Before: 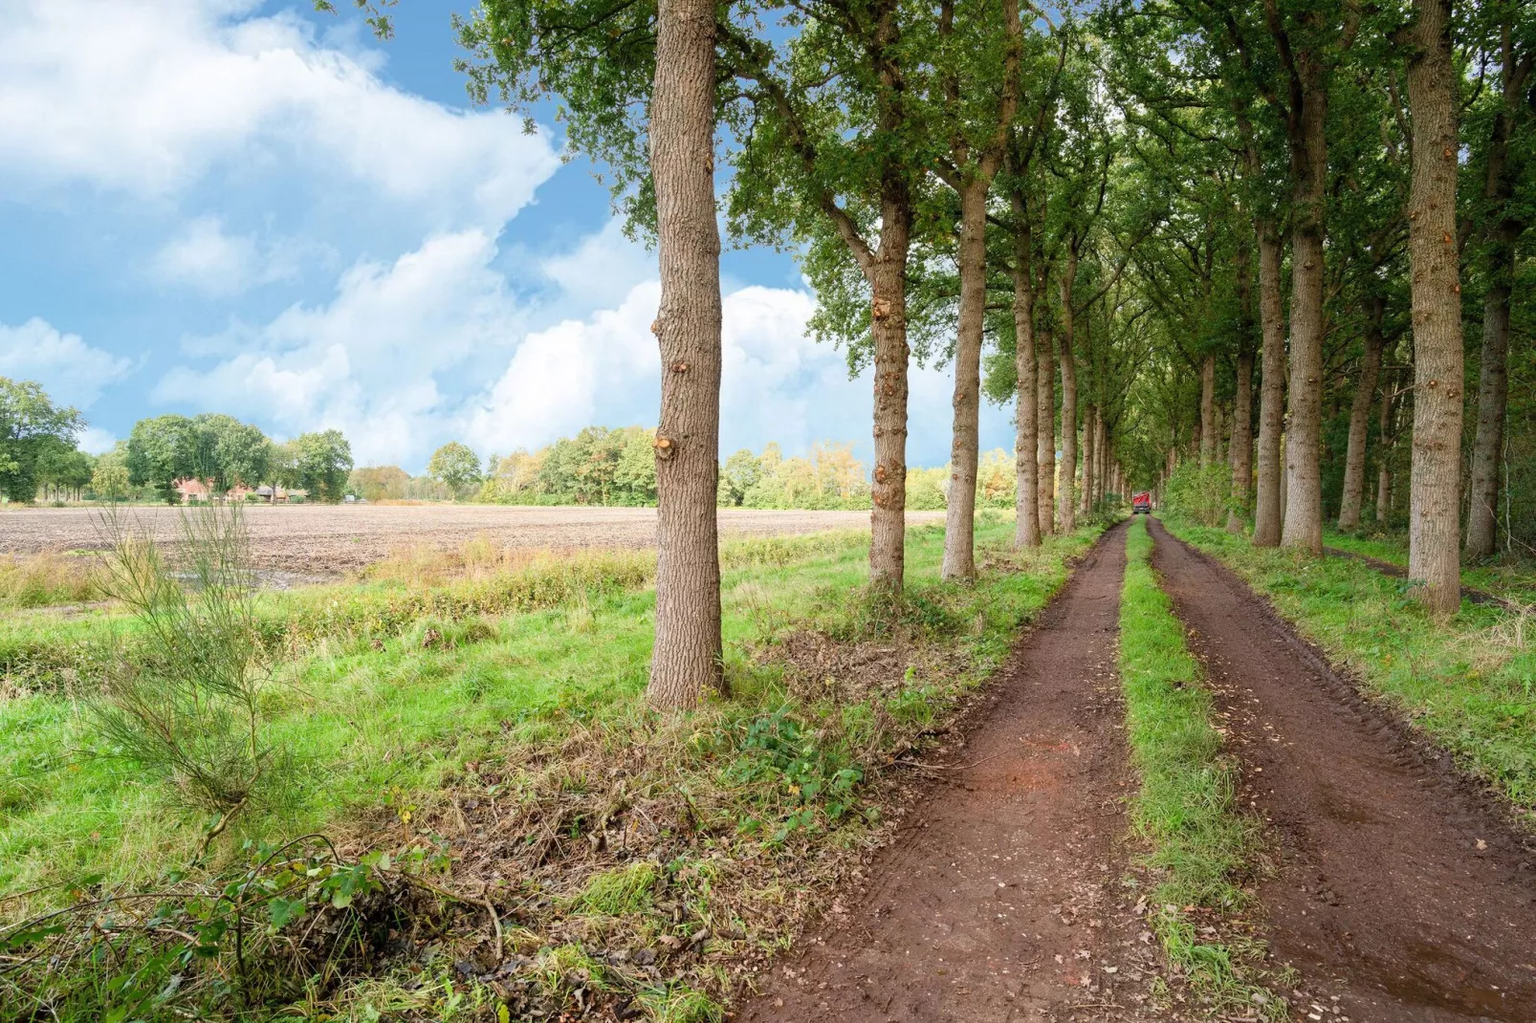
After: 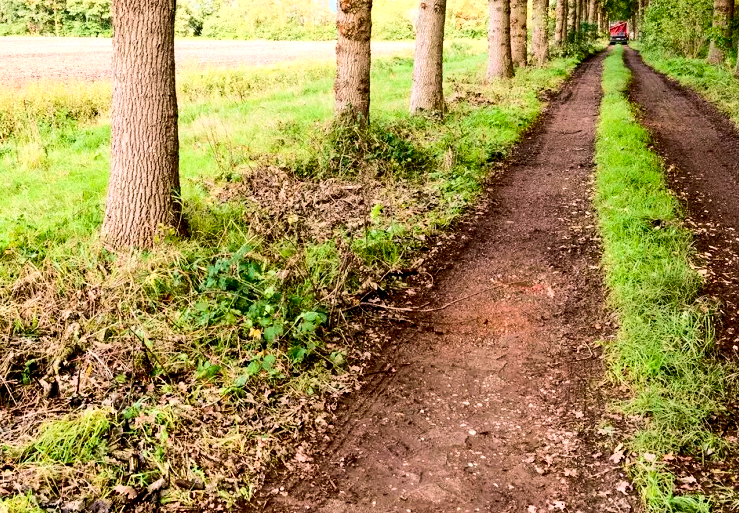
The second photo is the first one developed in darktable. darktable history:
color balance rgb: highlights gain › chroma 1.516%, highlights gain › hue 311.31°, perceptual saturation grading › global saturation -3.068%, perceptual saturation grading › shadows -1.721%, perceptual brilliance grading › highlights 6.168%, perceptual brilliance grading › mid-tones 16.464%, perceptual brilliance grading › shadows -5.14%, global vibrance 20%
crop: left 35.803%, top 46.137%, right 18.131%, bottom 5.877%
exposure: black level correction 0.026, exposure 0.183 EV, compensate exposure bias true, compensate highlight preservation false
contrast brightness saturation: contrast 0.274
color zones: curves: ch0 [(0, 0.5) (0.143, 0.5) (0.286, 0.5) (0.429, 0.5) (0.571, 0.5) (0.714, 0.476) (0.857, 0.5) (1, 0.5)]; ch2 [(0, 0.5) (0.143, 0.5) (0.286, 0.5) (0.429, 0.5) (0.571, 0.5) (0.714, 0.487) (0.857, 0.5) (1, 0.5)]
velvia: on, module defaults
